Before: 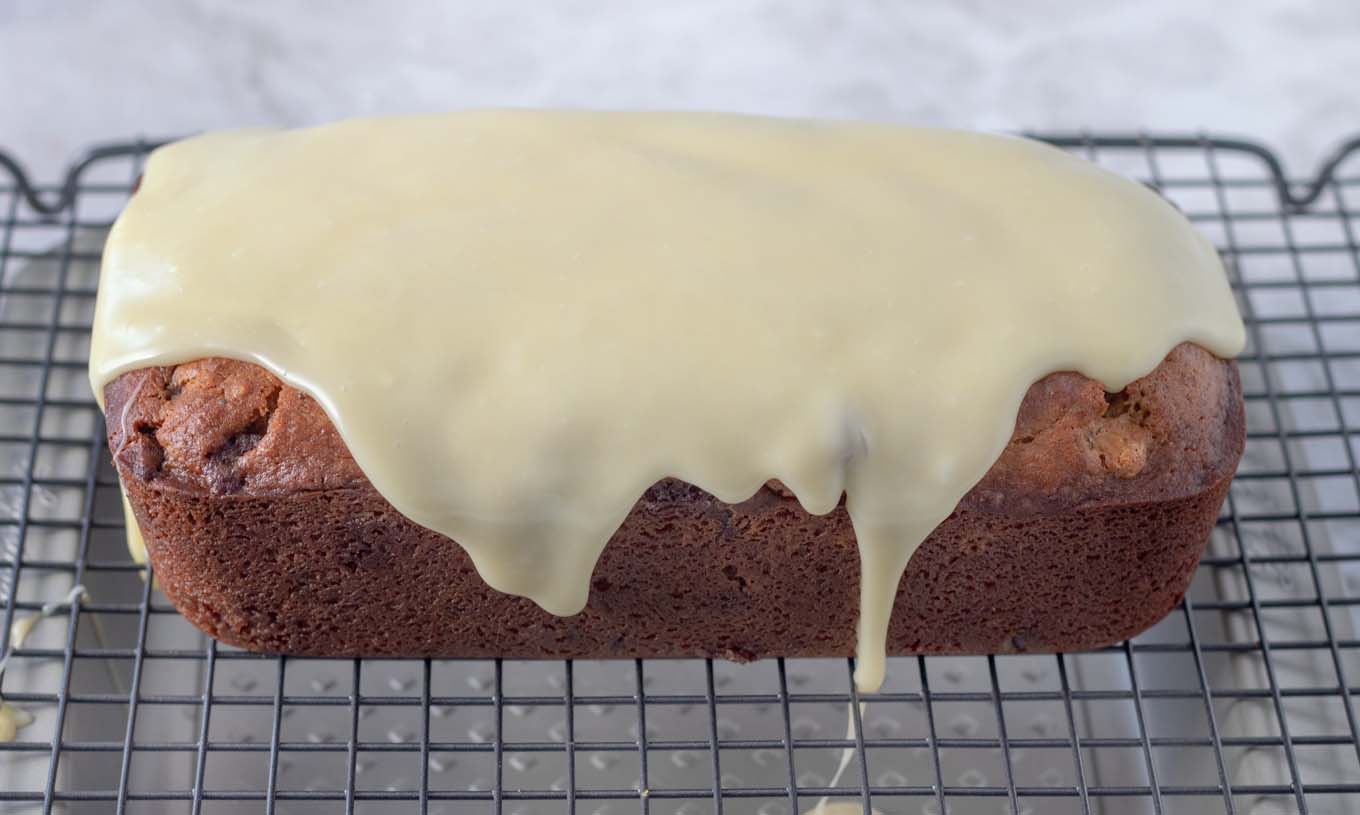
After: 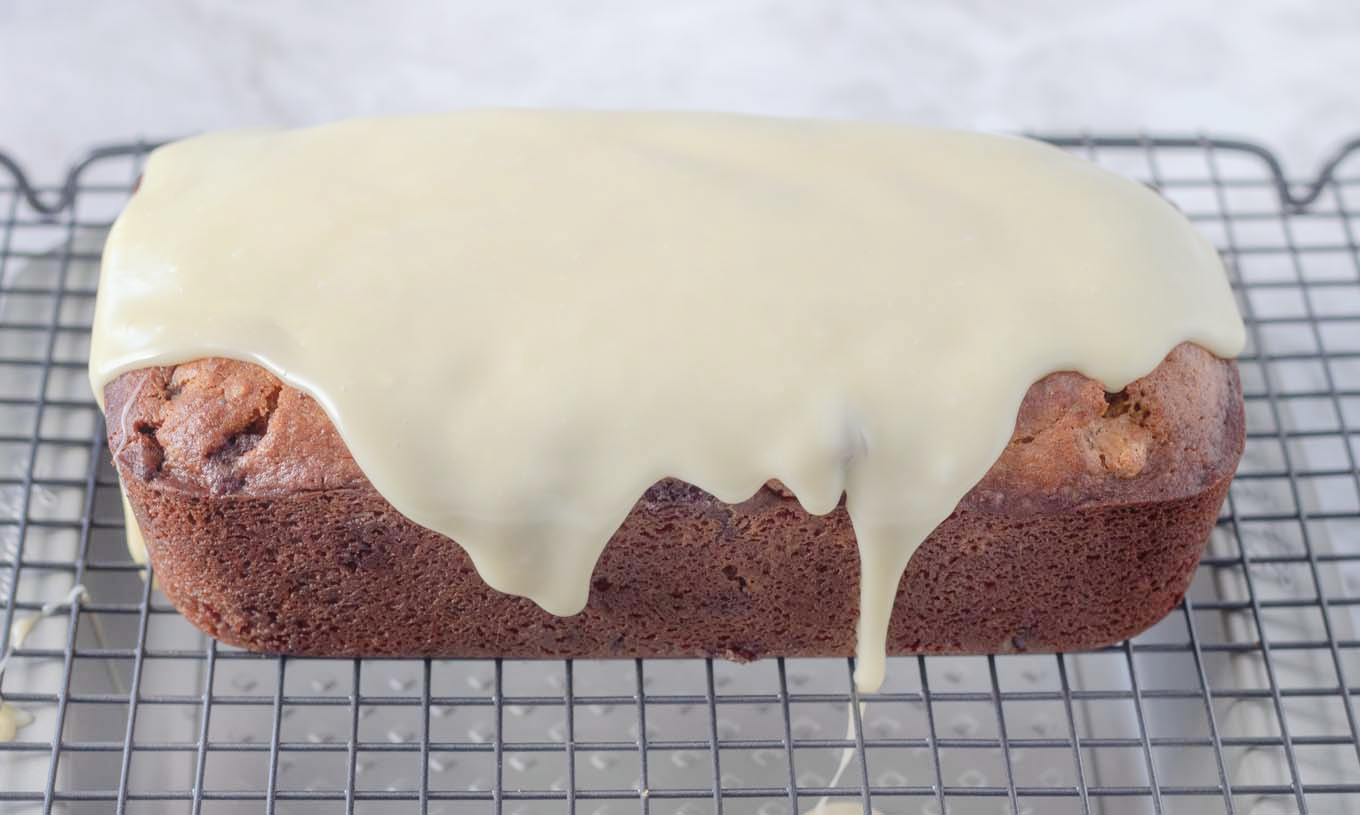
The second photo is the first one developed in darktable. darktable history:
haze removal: strength -0.09, compatibility mode true, adaptive false
tone curve: curves: ch0 [(0, 0) (0.003, 0.004) (0.011, 0.015) (0.025, 0.033) (0.044, 0.058) (0.069, 0.091) (0.1, 0.131) (0.136, 0.179) (0.177, 0.233) (0.224, 0.295) (0.277, 0.364) (0.335, 0.434) (0.399, 0.51) (0.468, 0.583) (0.543, 0.654) (0.623, 0.724) (0.709, 0.789) (0.801, 0.852) (0.898, 0.924) (1, 1)], preserve colors none
